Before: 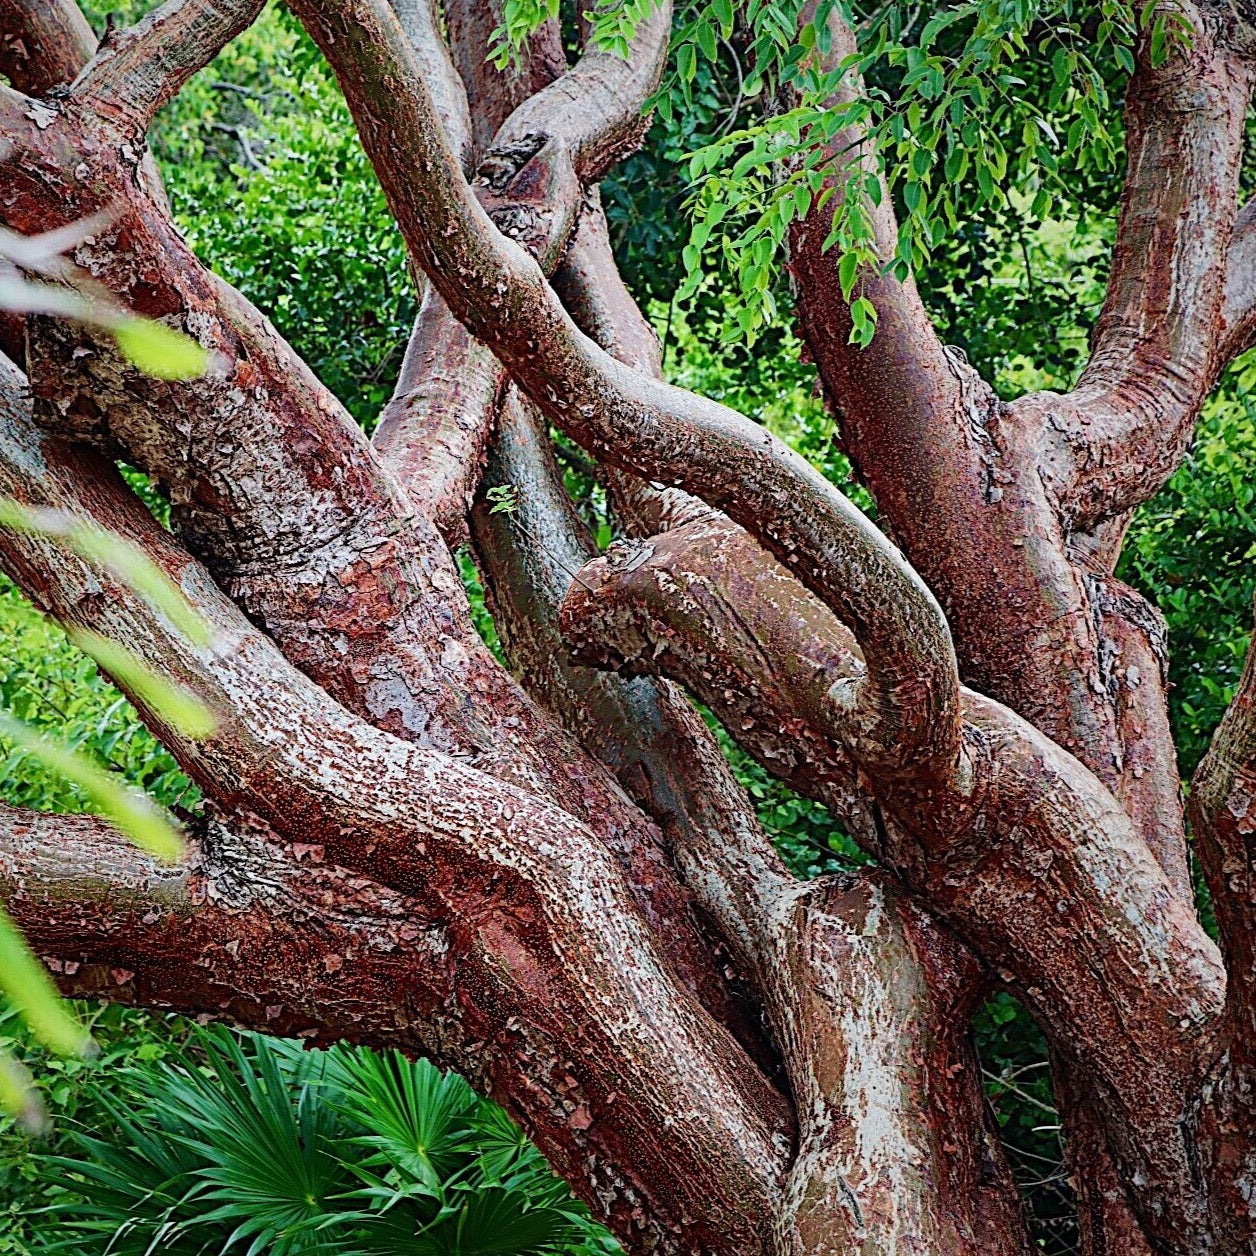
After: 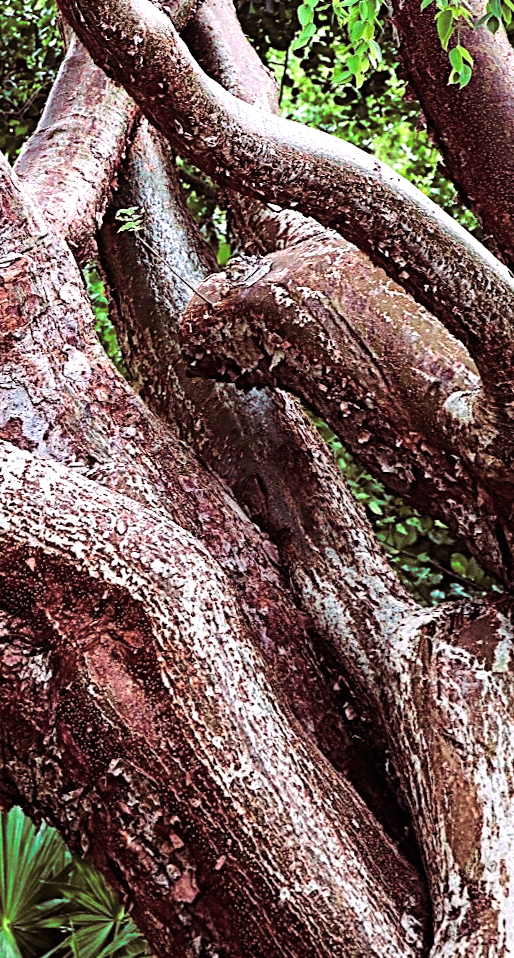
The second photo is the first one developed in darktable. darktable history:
split-toning: highlights › hue 298.8°, highlights › saturation 0.73, compress 41.76%
rotate and perspective: rotation 0.72°, lens shift (vertical) -0.352, lens shift (horizontal) -0.051, crop left 0.152, crop right 0.859, crop top 0.019, crop bottom 0.964
crop and rotate: angle 0.02°, left 24.353%, top 13.219%, right 26.156%, bottom 8.224%
tone equalizer: -8 EV -0.75 EV, -7 EV -0.7 EV, -6 EV -0.6 EV, -5 EV -0.4 EV, -3 EV 0.4 EV, -2 EV 0.6 EV, -1 EV 0.7 EV, +0 EV 0.75 EV, edges refinement/feathering 500, mask exposure compensation -1.57 EV, preserve details no
